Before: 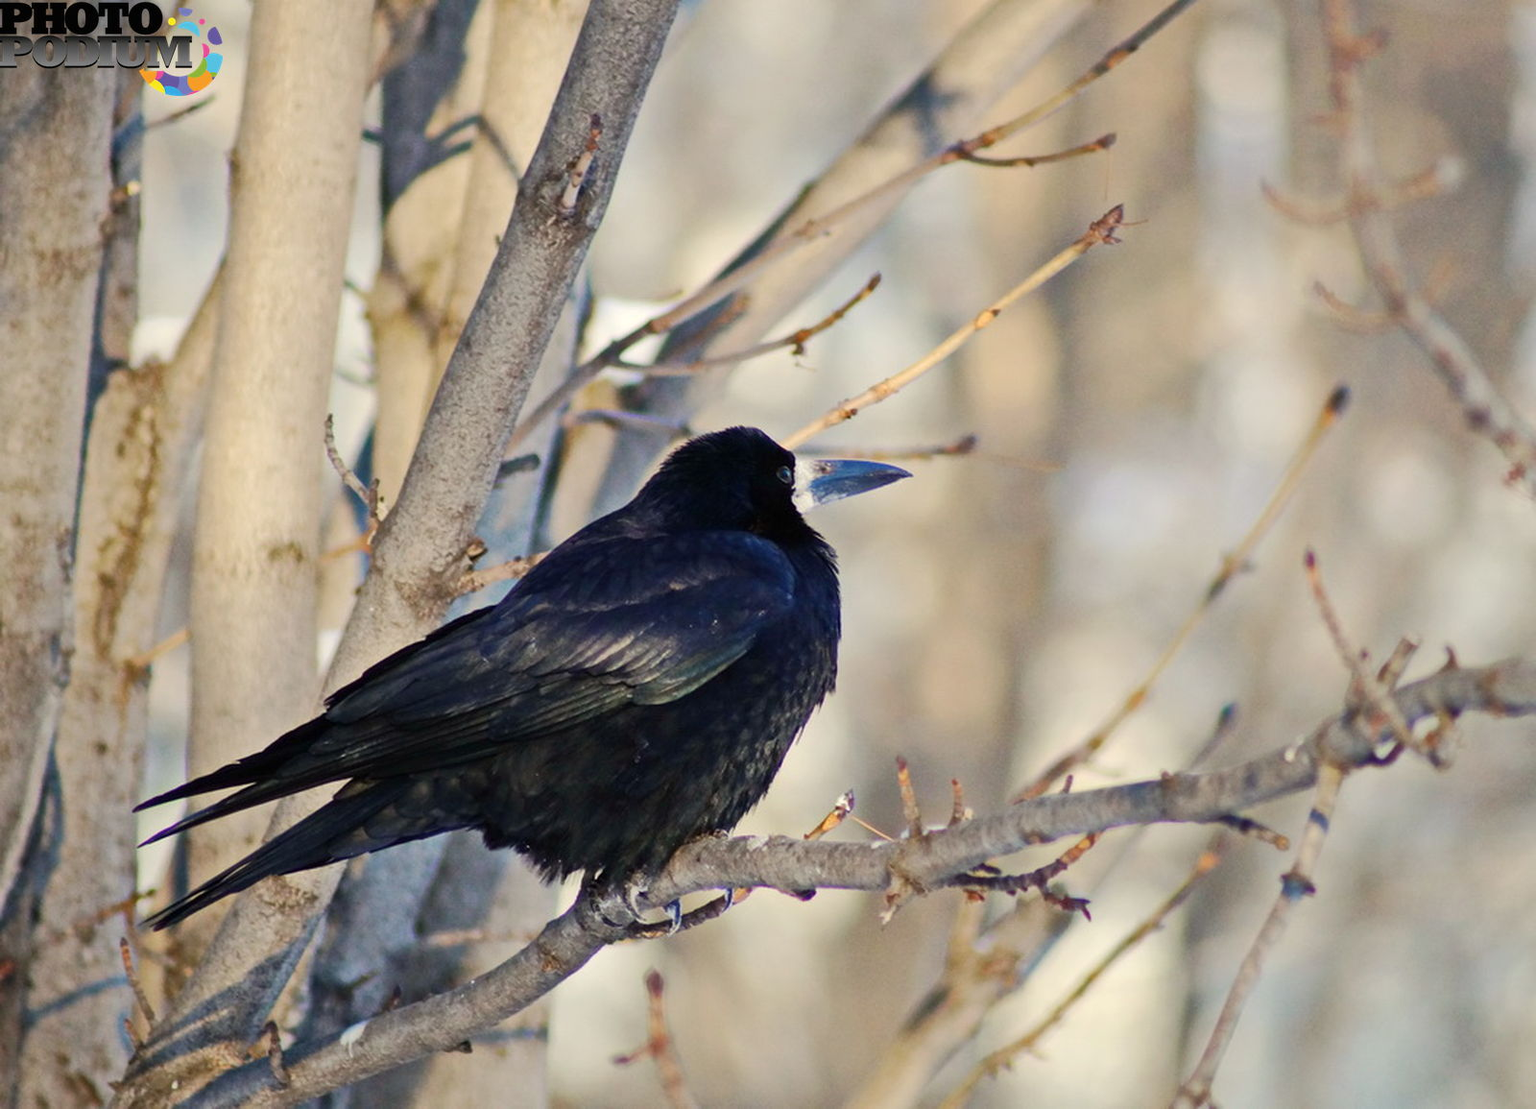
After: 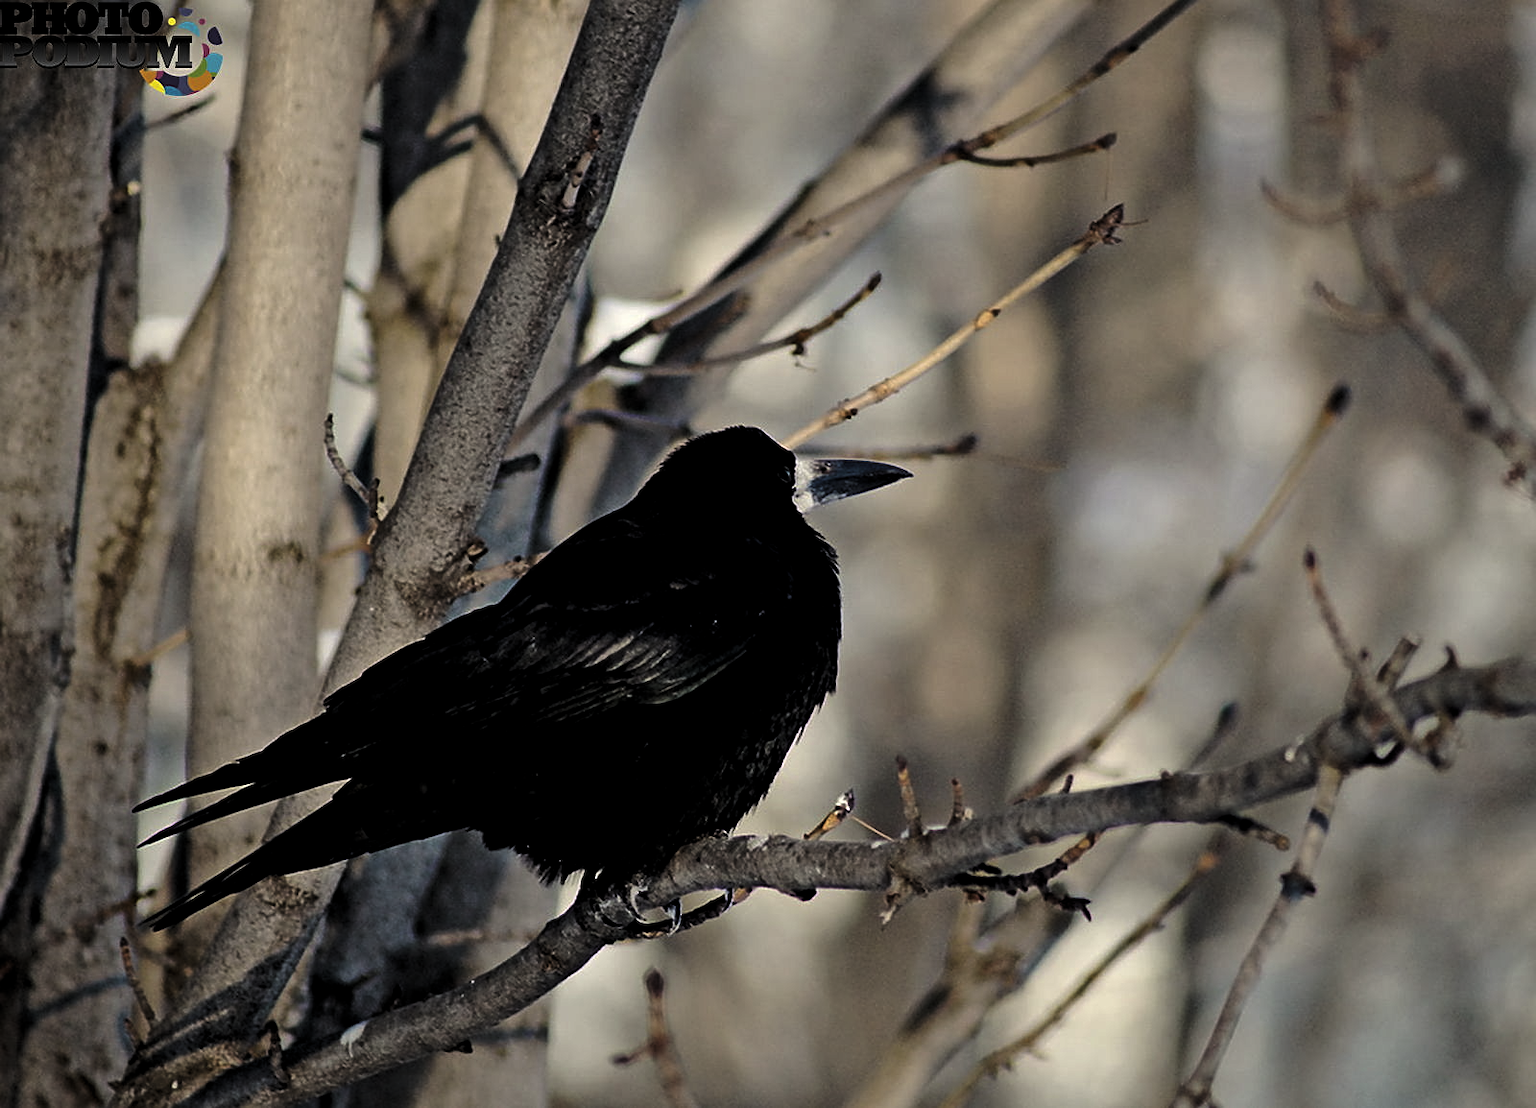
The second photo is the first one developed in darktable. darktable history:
levels: mode automatic, black 8.58%, gray 59.42%, levels [0, 0.445, 1]
sharpen: on, module defaults
